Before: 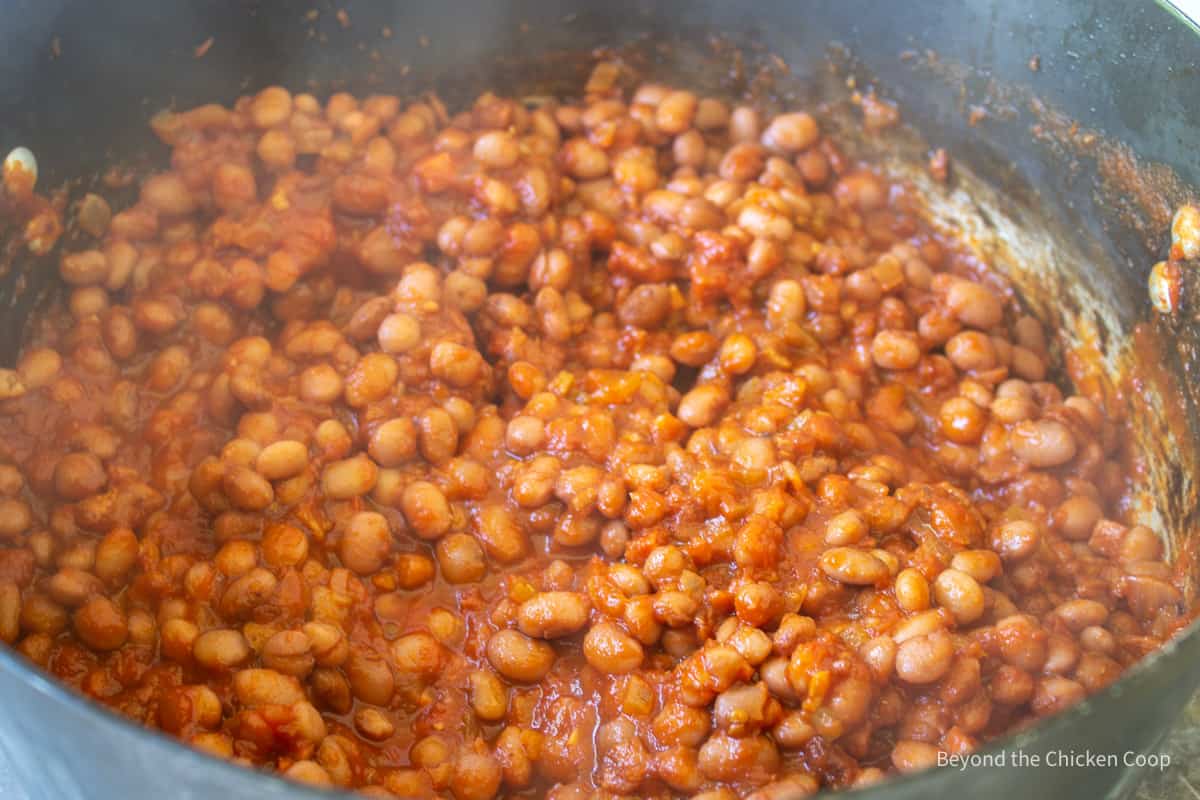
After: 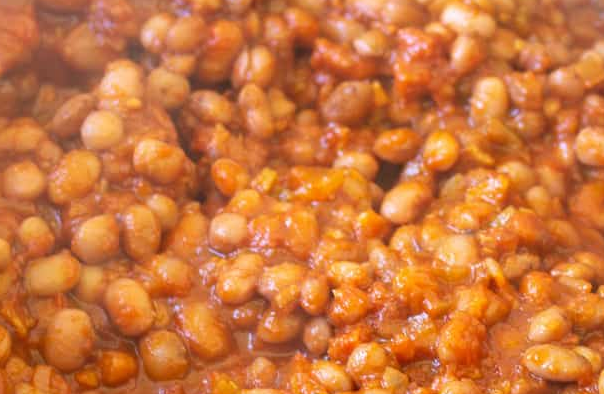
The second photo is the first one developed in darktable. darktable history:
crop: left 24.805%, top 25.416%, right 24.858%, bottom 25.3%
